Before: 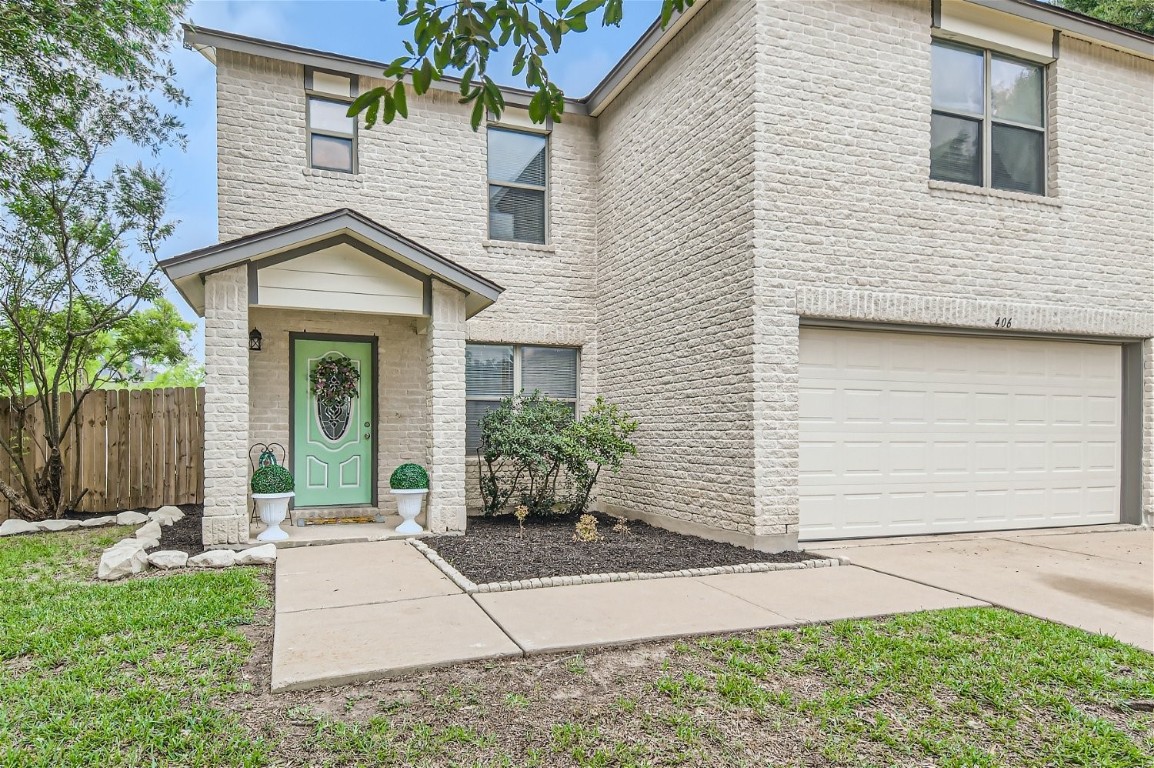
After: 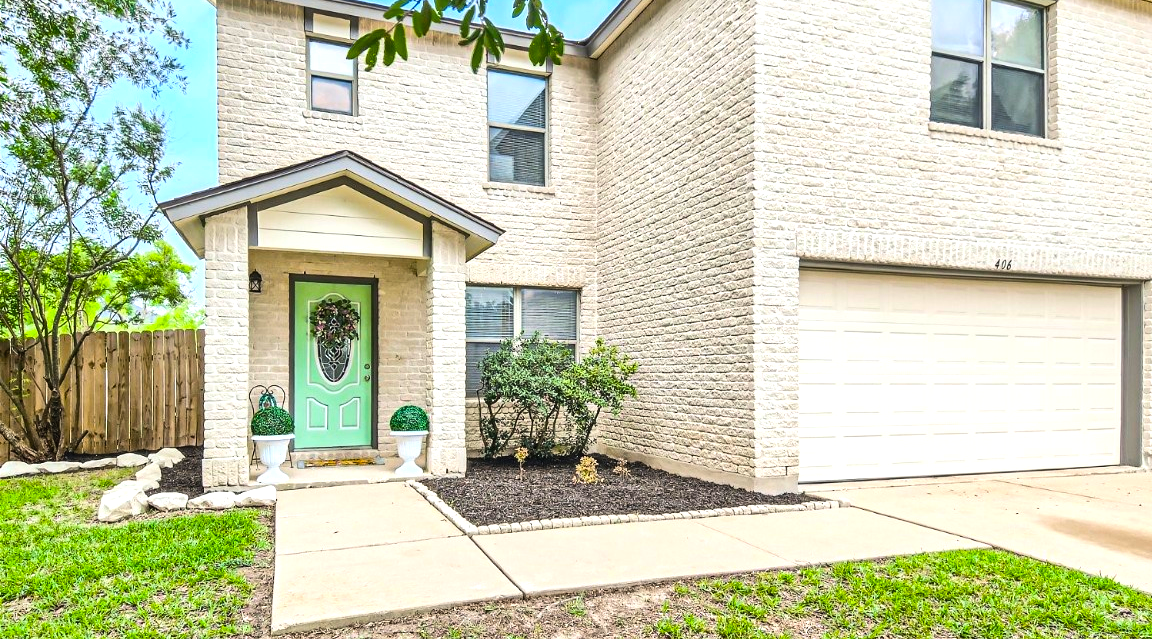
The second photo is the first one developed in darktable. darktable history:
crop: top 7.625%, bottom 8.027%
contrast brightness saturation: contrast 0.07, brightness 0.08, saturation 0.18
exposure: compensate highlight preservation false
tone equalizer: -8 EV -0.75 EV, -7 EV -0.7 EV, -6 EV -0.6 EV, -5 EV -0.4 EV, -3 EV 0.4 EV, -2 EV 0.6 EV, -1 EV 0.7 EV, +0 EV 0.75 EV, edges refinement/feathering 500, mask exposure compensation -1.57 EV, preserve details no
color balance rgb: perceptual saturation grading › global saturation 25%, global vibrance 20%
